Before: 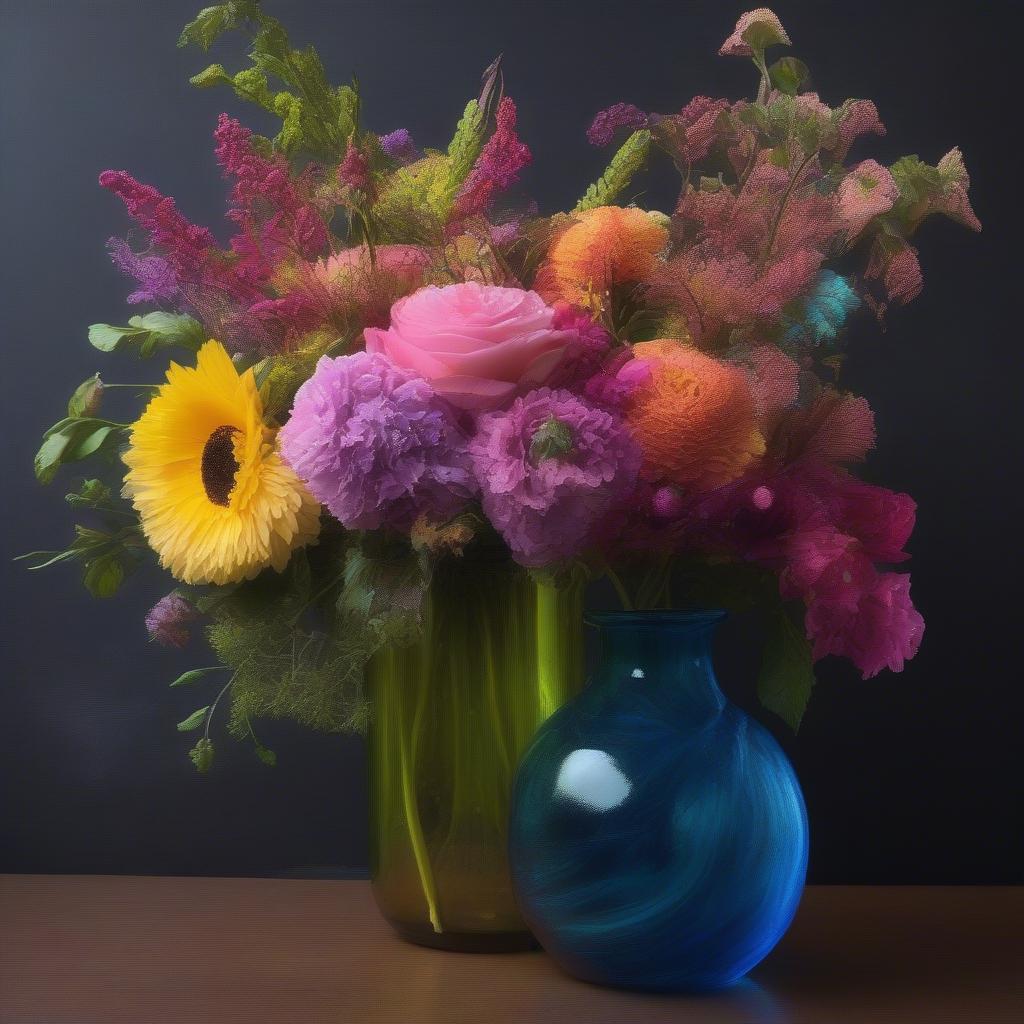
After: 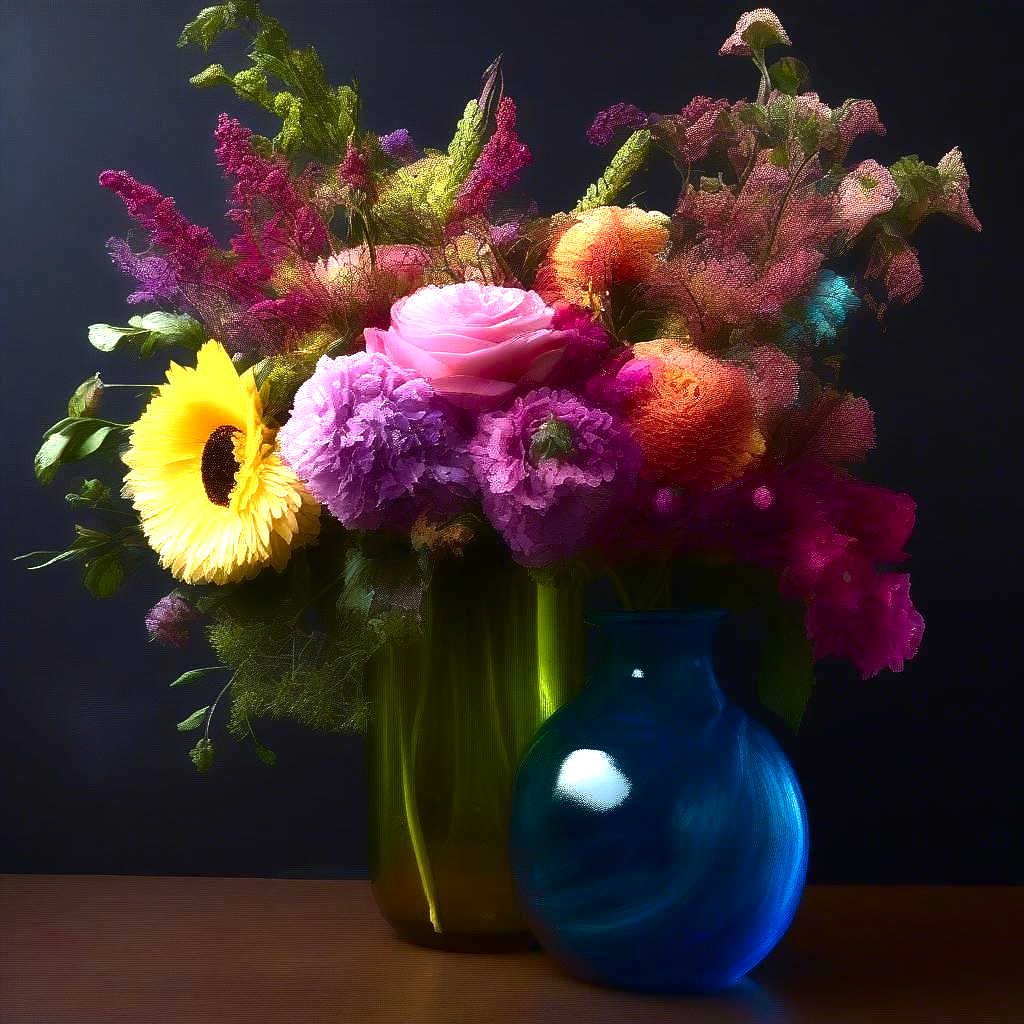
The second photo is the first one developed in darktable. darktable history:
sharpen: radius 0.976, amount 0.607
contrast brightness saturation: brightness -0.516
exposure: black level correction -0.002, exposure 1.351 EV, compensate highlight preservation false
